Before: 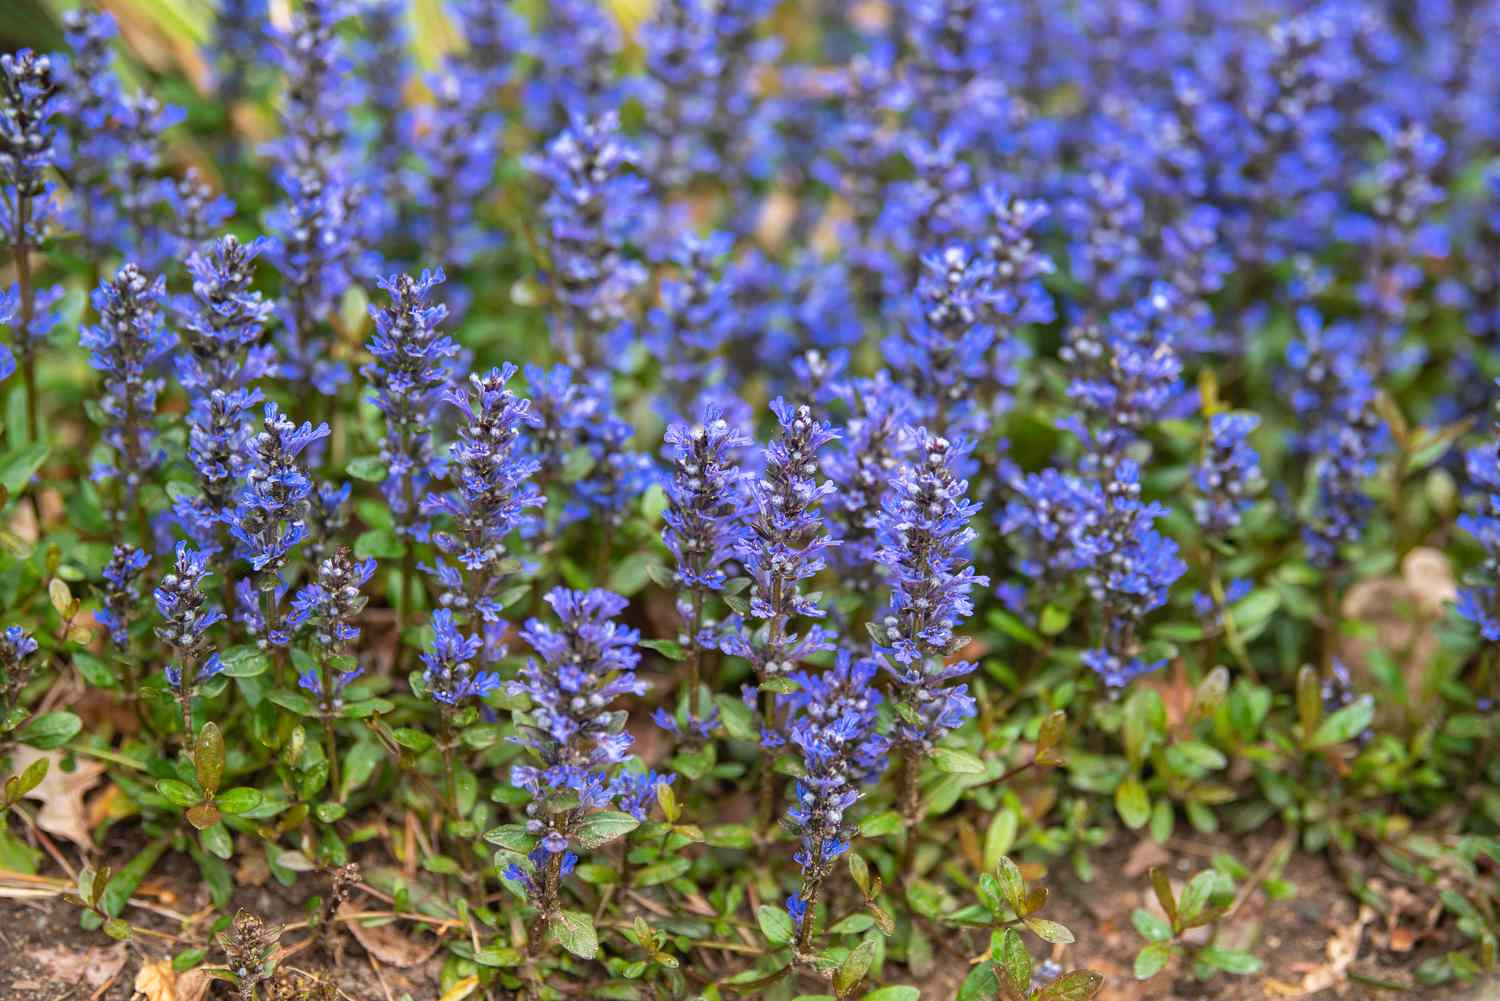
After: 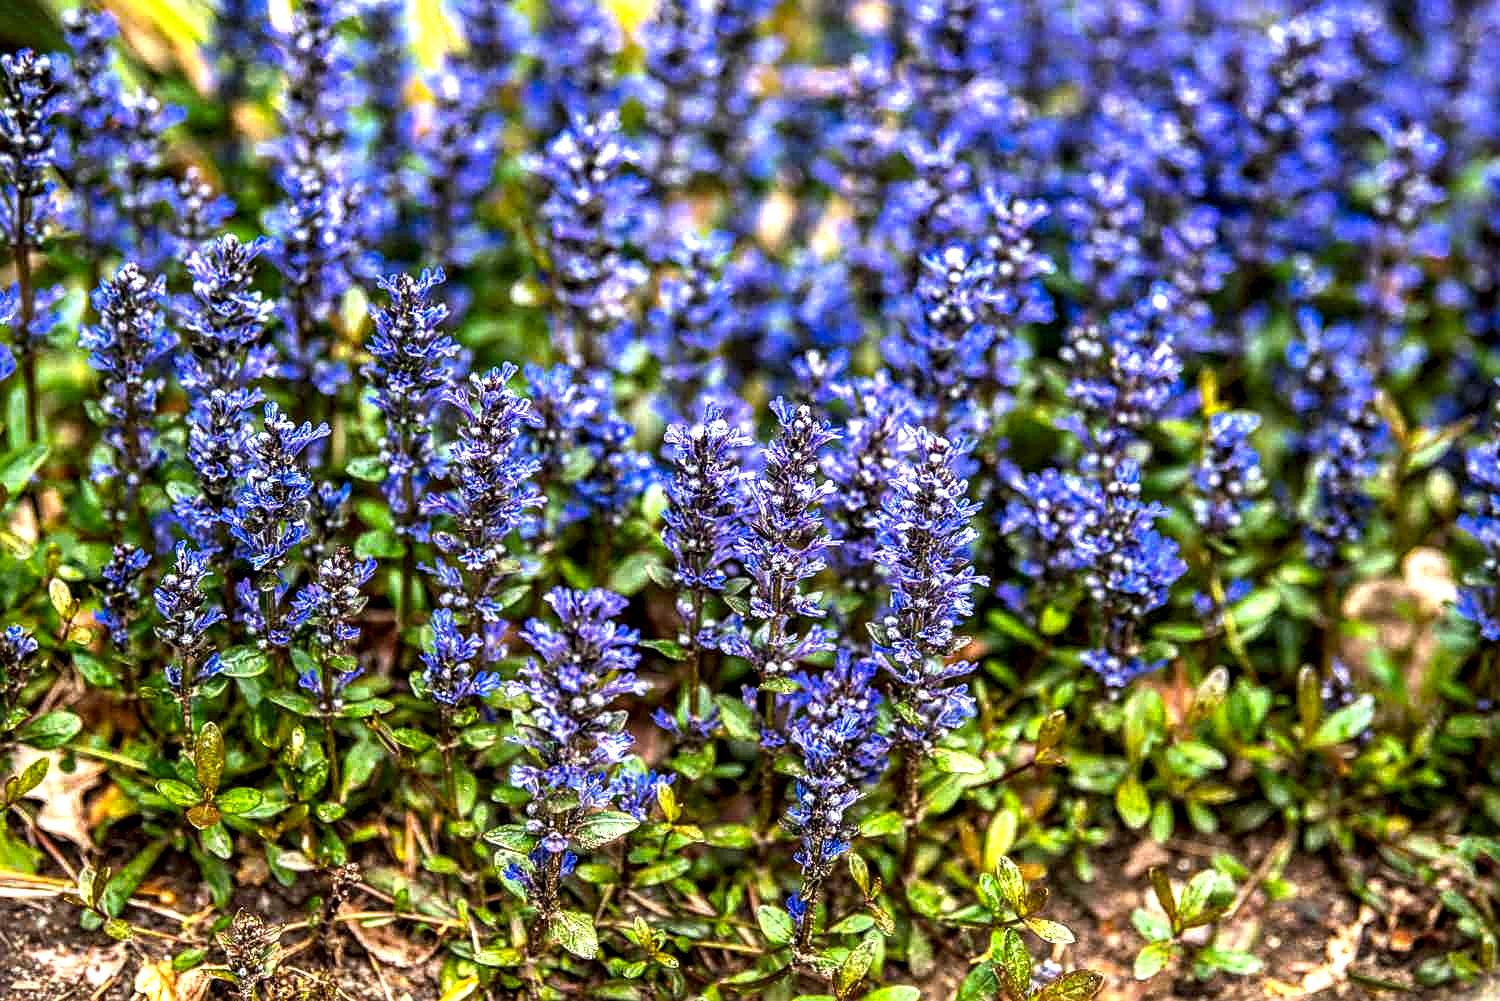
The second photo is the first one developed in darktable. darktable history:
color balance rgb: perceptual saturation grading › global saturation 29.463%, perceptual brilliance grading › global brilliance 19.75%, perceptual brilliance grading › shadows -40.139%
sharpen: on, module defaults
local contrast: highlights 19%, detail 188%
